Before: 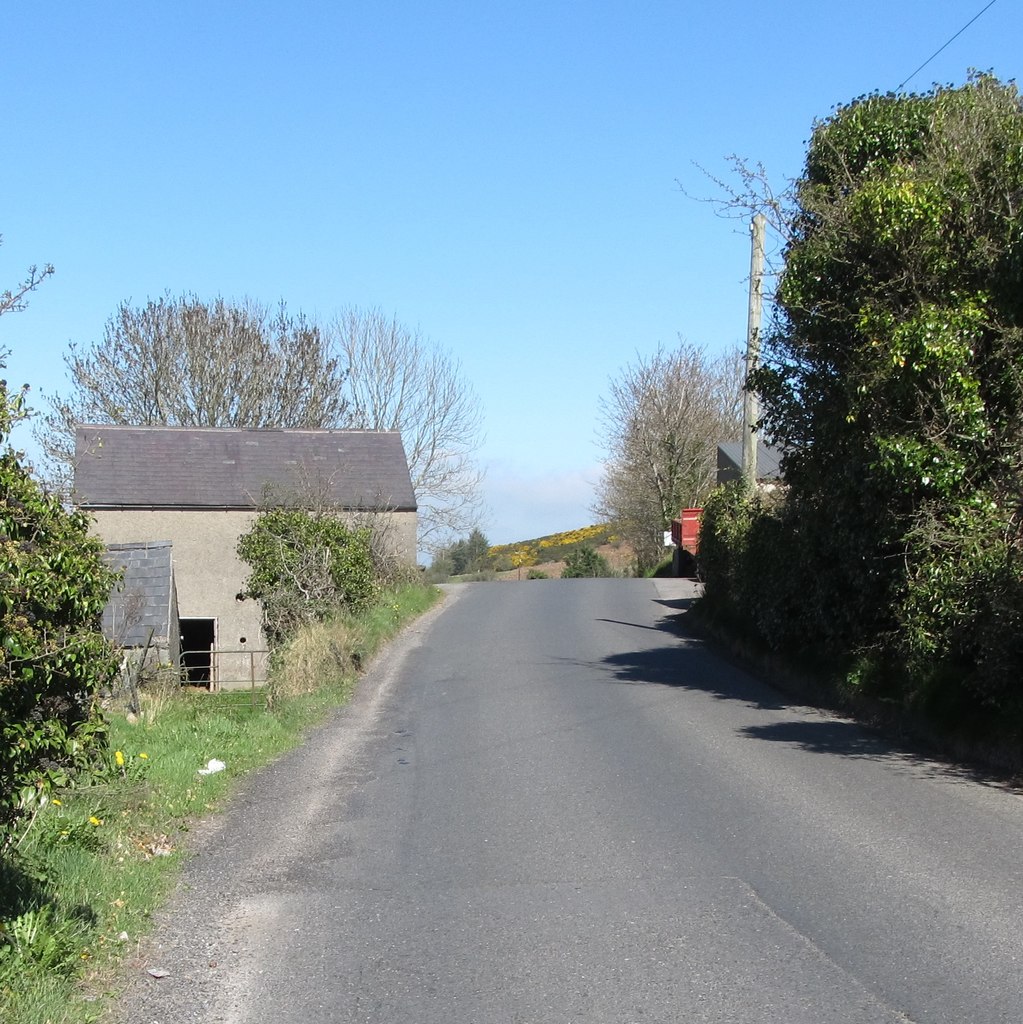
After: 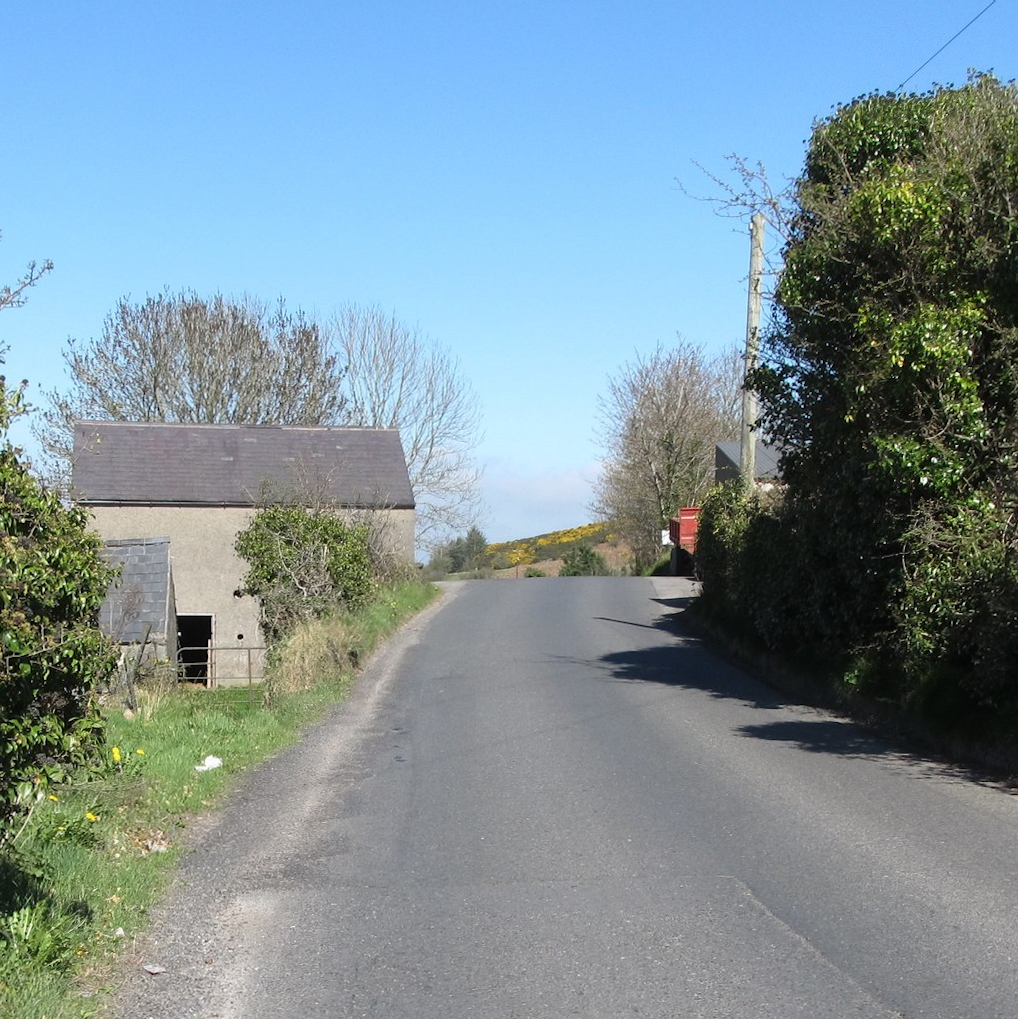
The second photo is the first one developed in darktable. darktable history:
crop and rotate: angle -0.279°
